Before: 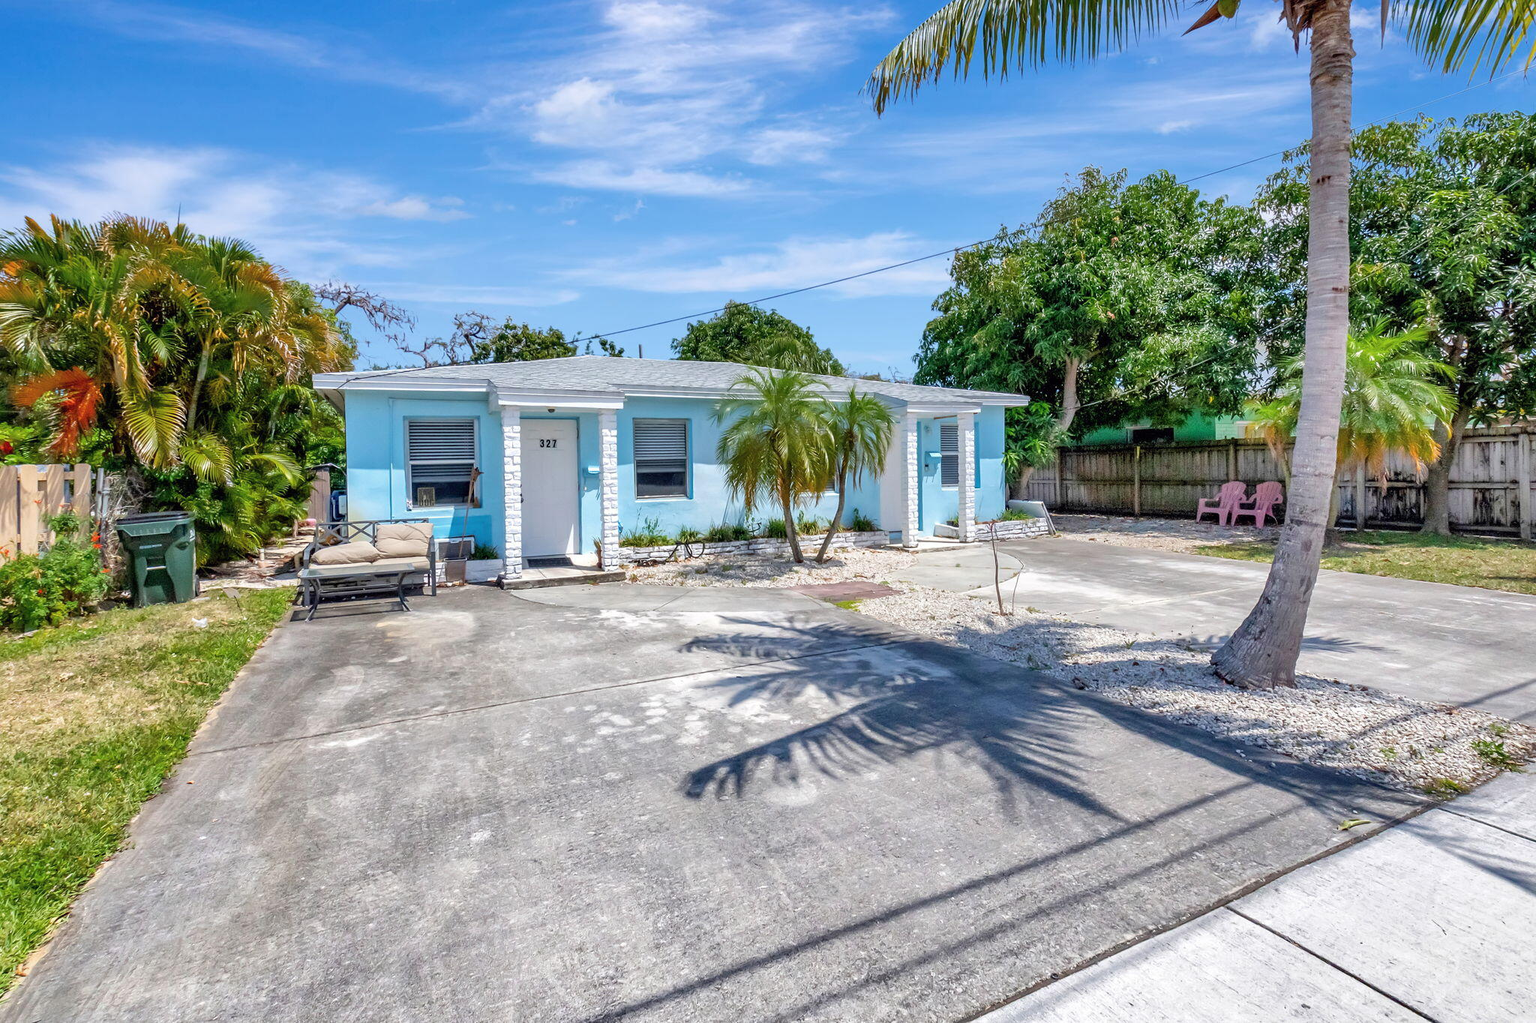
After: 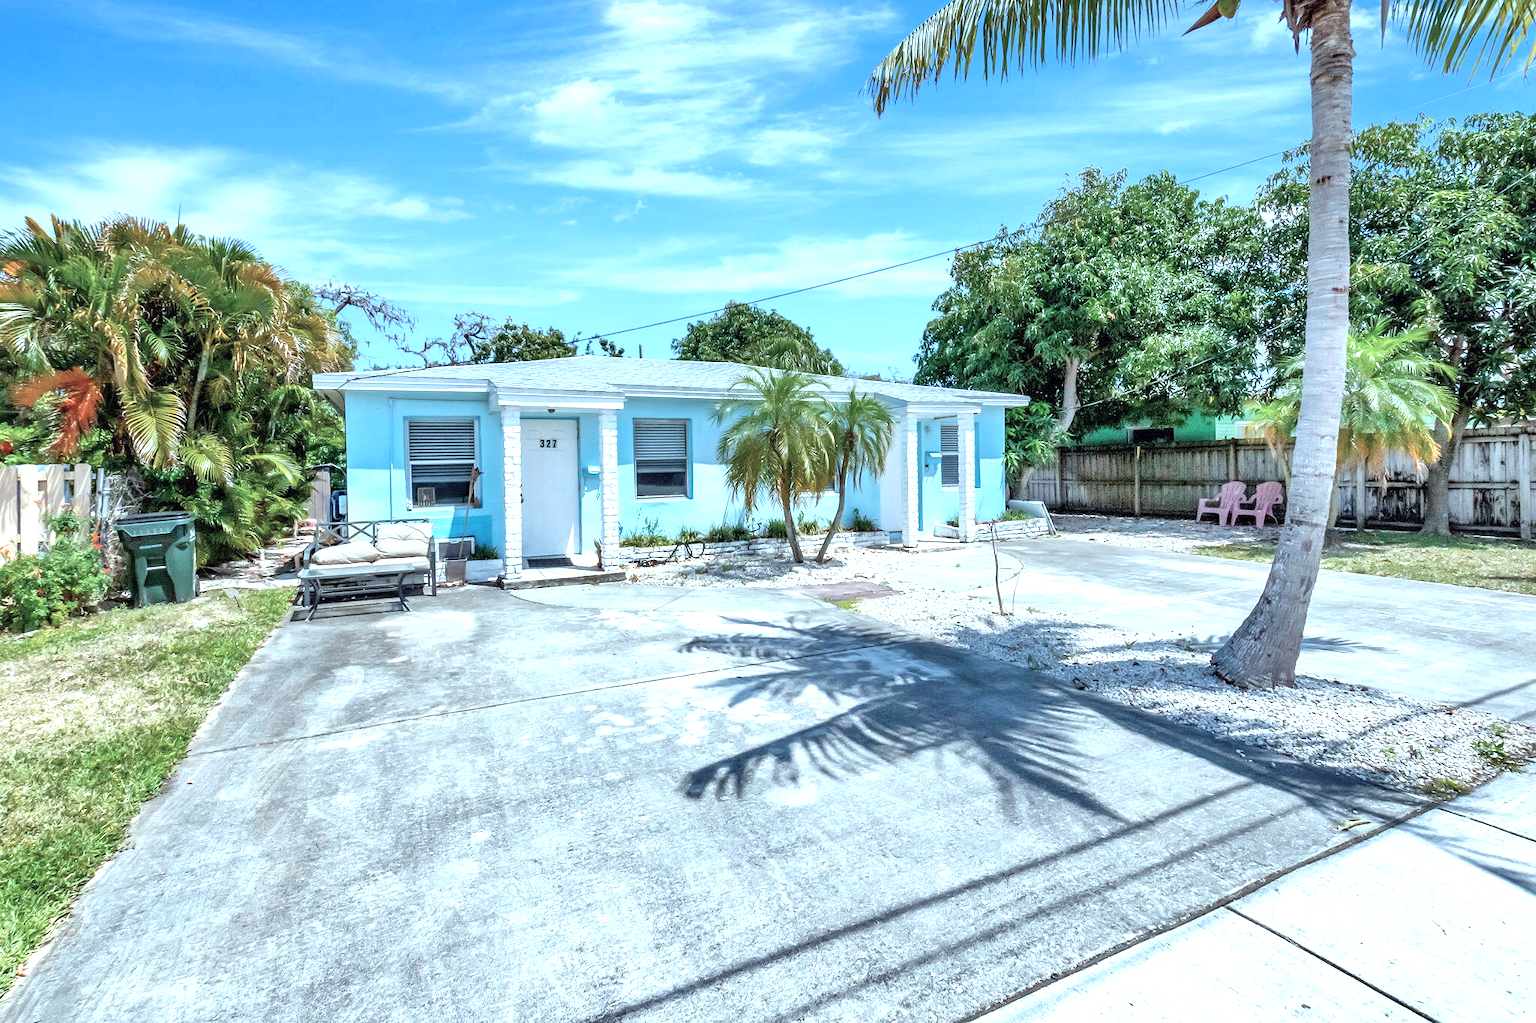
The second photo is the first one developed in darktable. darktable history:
color correction: highlights a* -12.89, highlights b* -17.59, saturation 0.712
shadows and highlights: shadows 19.9, highlights -19.44, soften with gaussian
exposure: exposure 0.768 EV, compensate highlight preservation false
